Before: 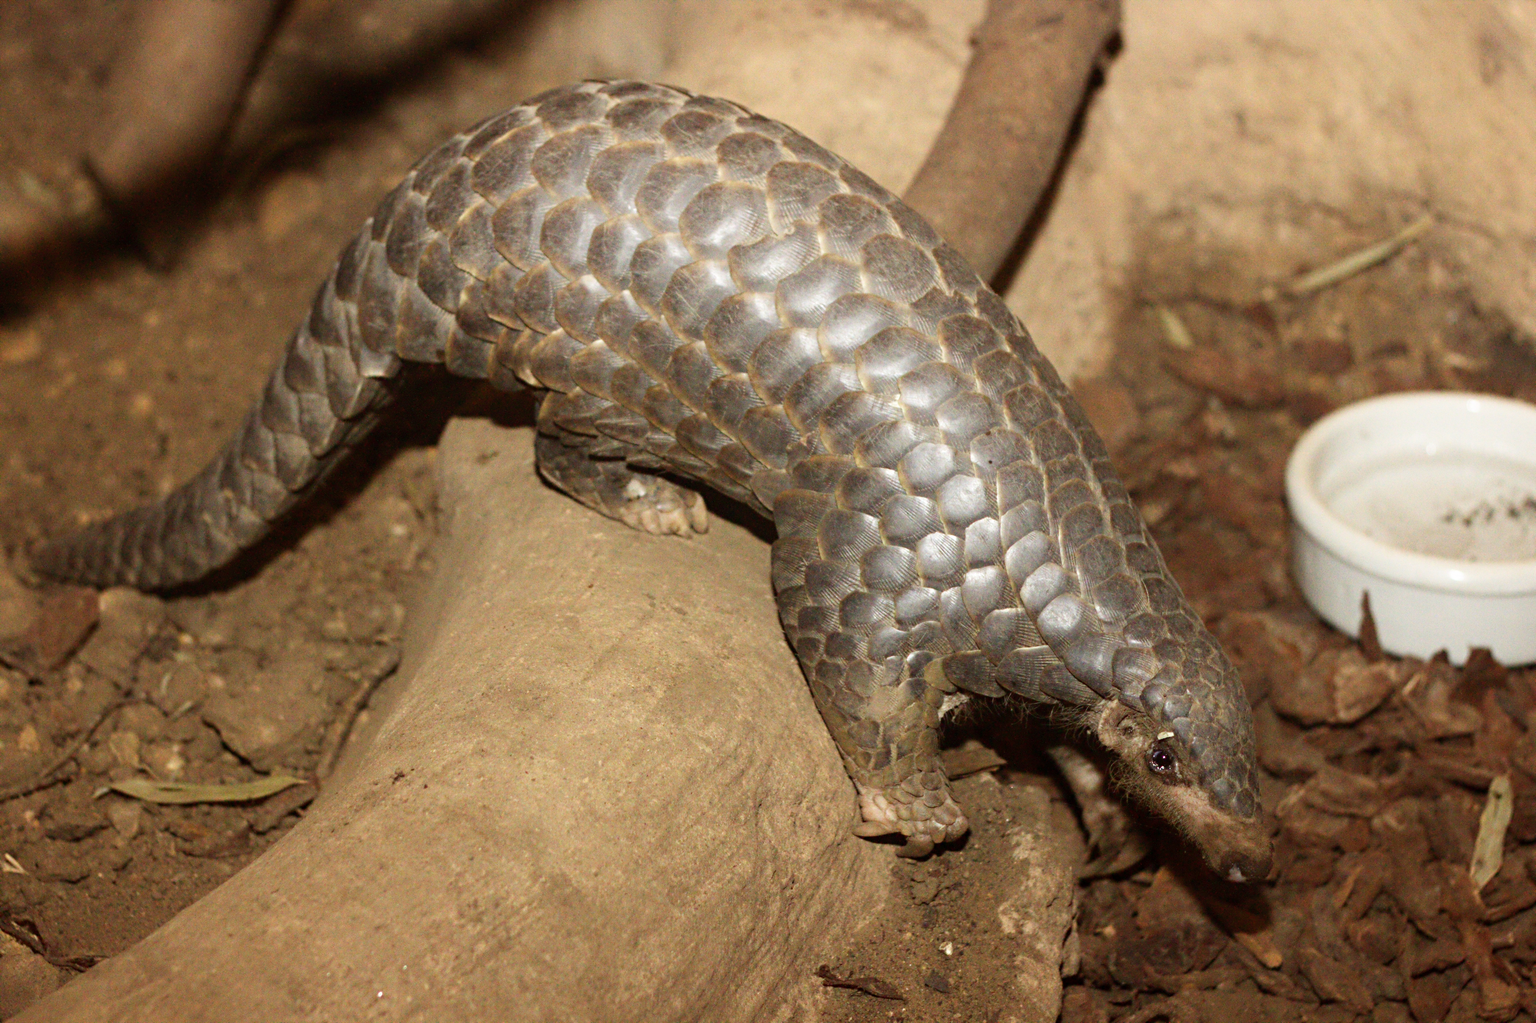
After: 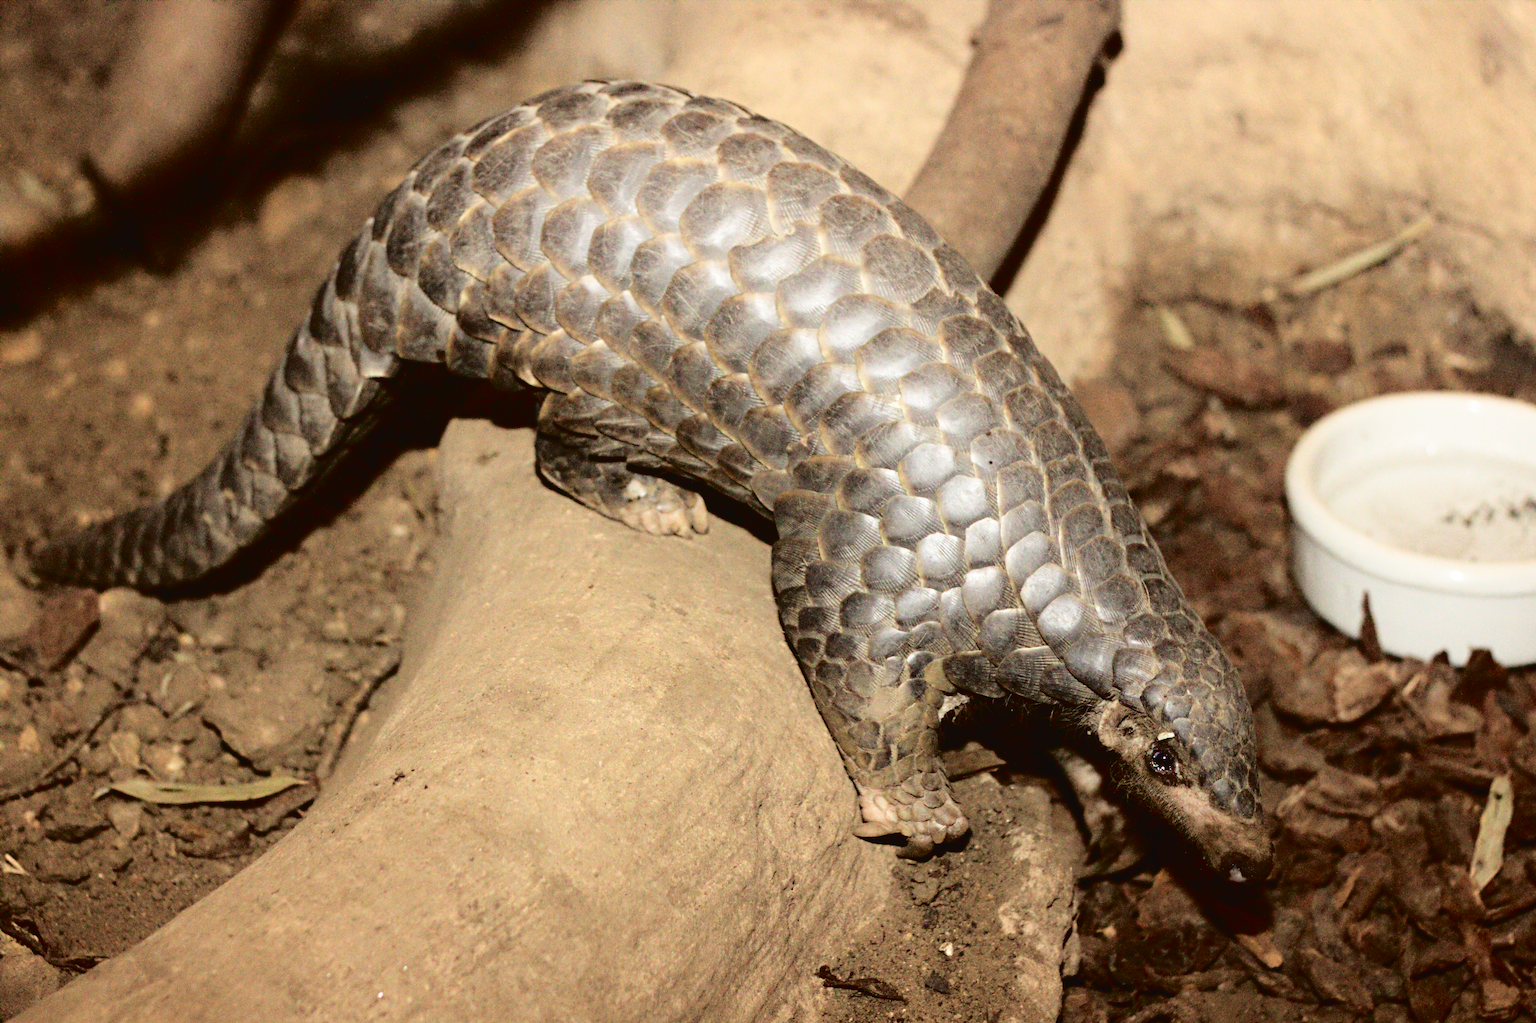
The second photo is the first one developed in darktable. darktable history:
tone curve: curves: ch0 [(0, 0) (0.003, 0.03) (0.011, 0.03) (0.025, 0.033) (0.044, 0.035) (0.069, 0.04) (0.1, 0.046) (0.136, 0.052) (0.177, 0.08) (0.224, 0.121) (0.277, 0.225) (0.335, 0.343) (0.399, 0.456) (0.468, 0.555) (0.543, 0.647) (0.623, 0.732) (0.709, 0.808) (0.801, 0.886) (0.898, 0.947) (1, 1)], color space Lab, independent channels, preserve colors none
